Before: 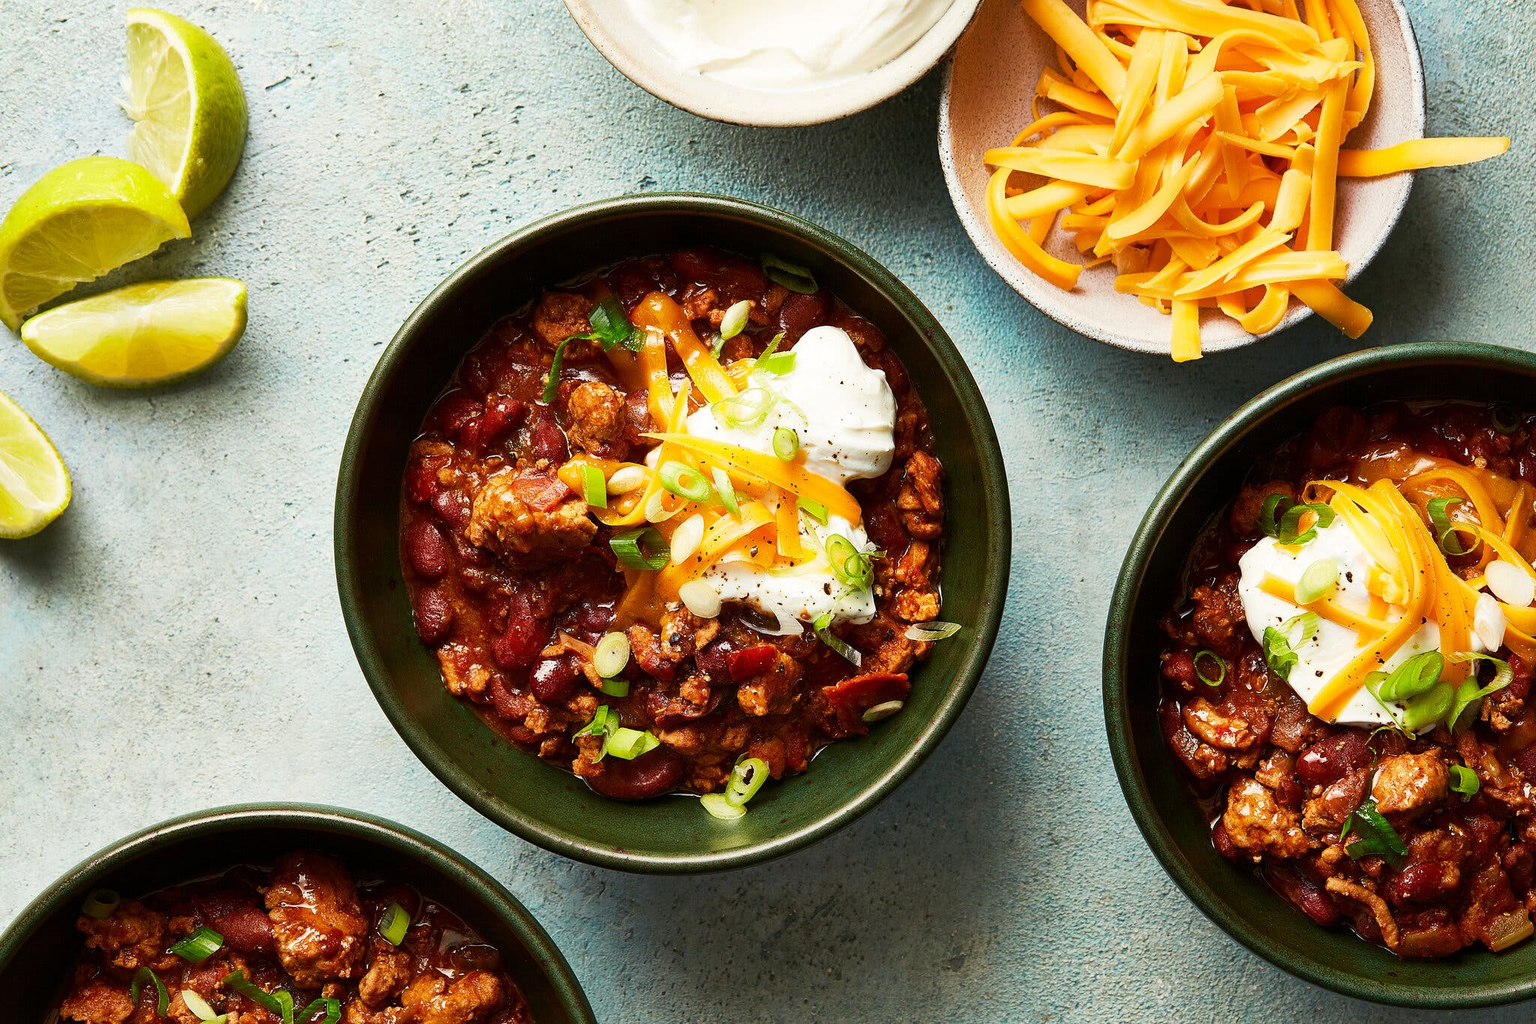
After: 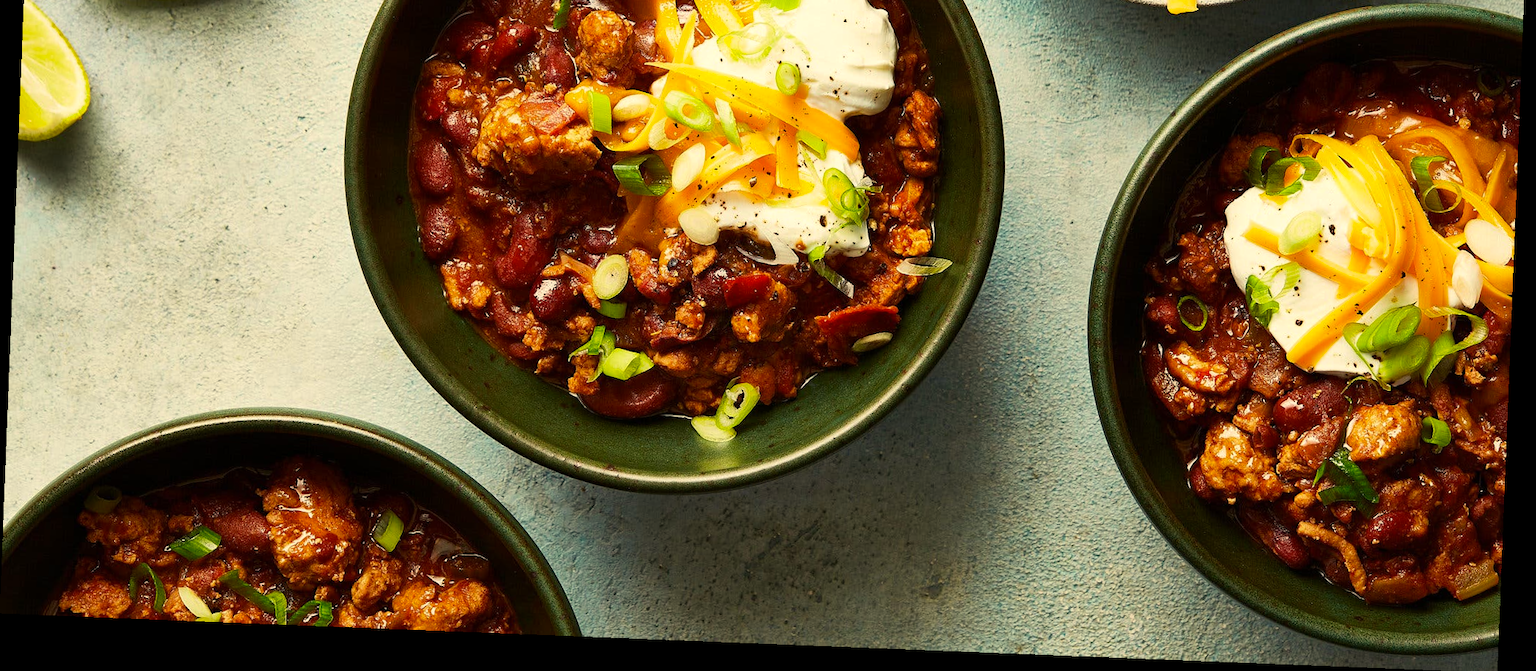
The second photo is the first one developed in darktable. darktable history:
rotate and perspective: rotation 2.27°, automatic cropping off
crop and rotate: top 36.435%
color correction: highlights a* 1.39, highlights b* 17.83
